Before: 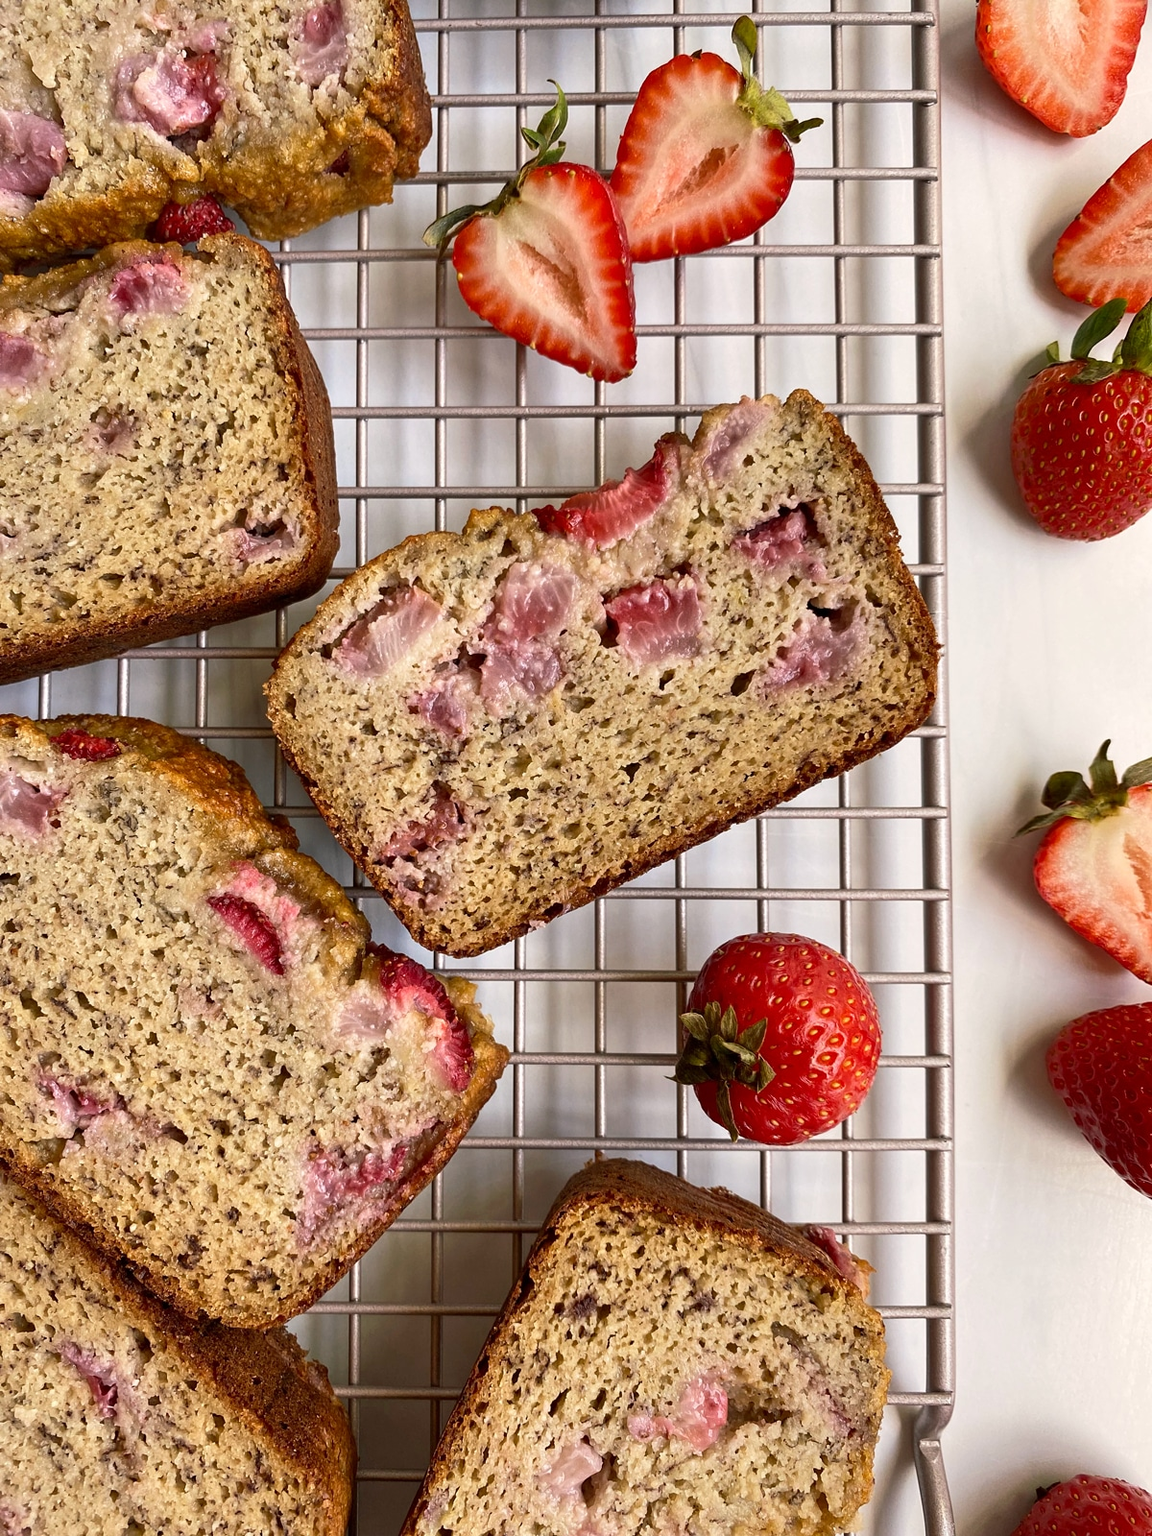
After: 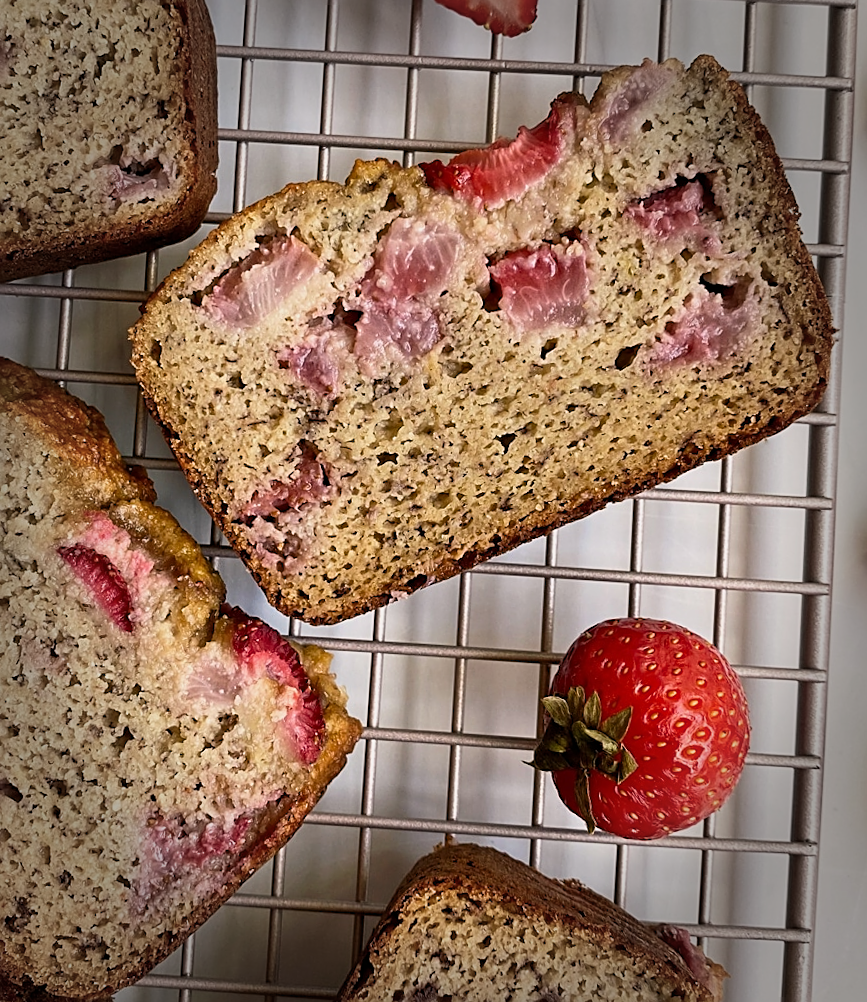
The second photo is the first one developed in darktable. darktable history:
crop and rotate: angle -3.37°, left 9.79%, top 20.73%, right 12.42%, bottom 11.82%
vignetting: fall-off start 66.7%, fall-off radius 39.74%, brightness -0.576, saturation -0.258, automatic ratio true, width/height ratio 0.671, dithering 16-bit output
filmic rgb: black relative exposure -11.35 EV, white relative exposure 3.22 EV, hardness 6.76, color science v6 (2022)
sharpen: on, module defaults
